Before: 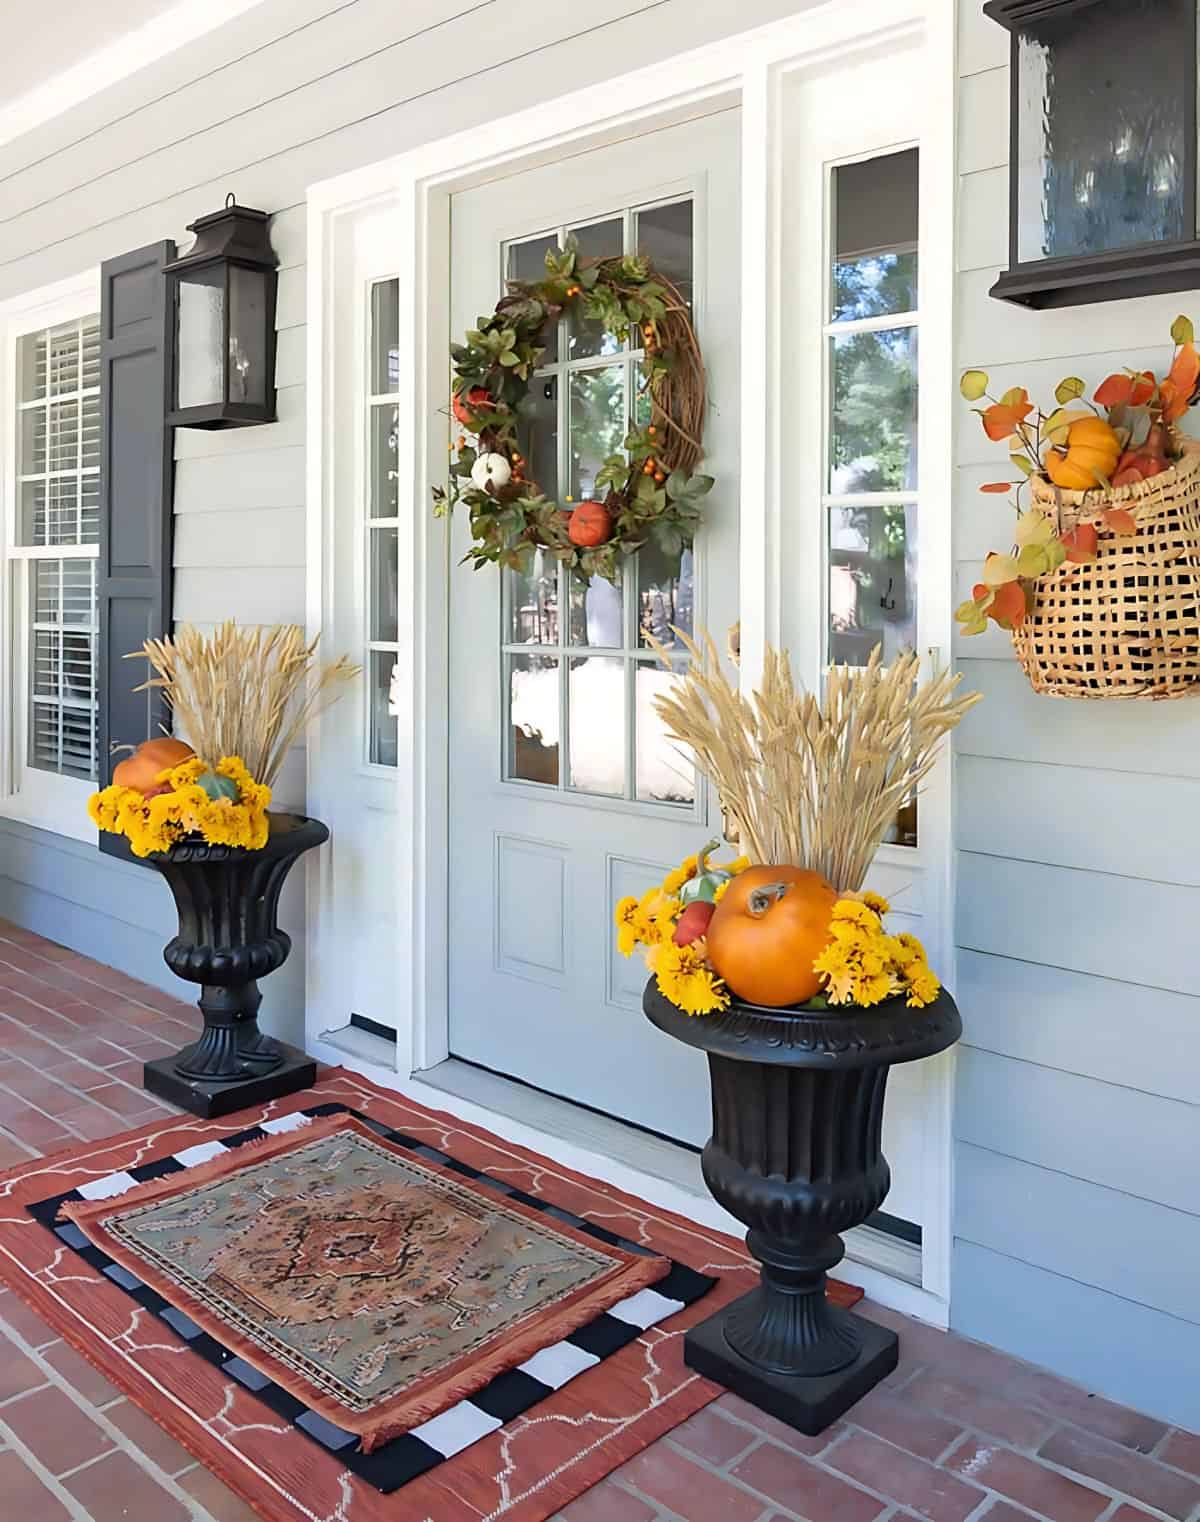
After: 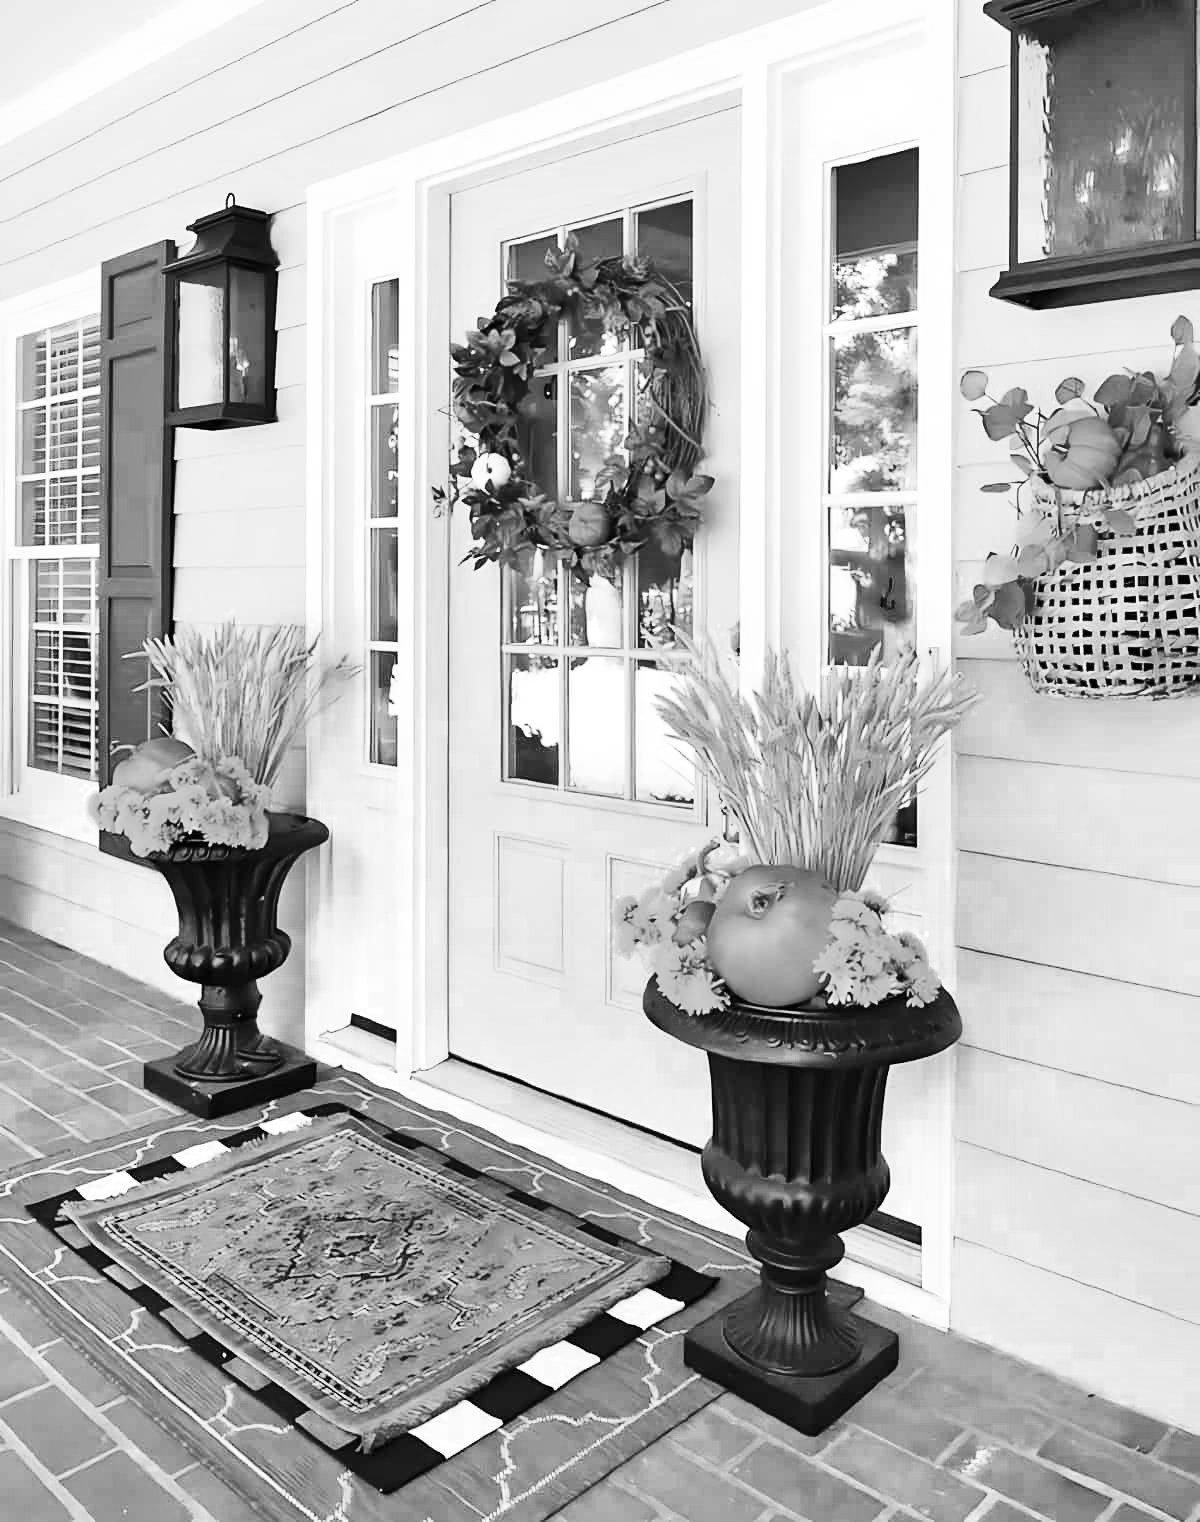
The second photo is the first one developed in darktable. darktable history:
base curve: curves: ch0 [(0, 0) (0.028, 0.03) (0.121, 0.232) (0.46, 0.748) (0.859, 0.968) (1, 1)], preserve colors none
color zones: curves: ch0 [(0, 0.613) (0.01, 0.613) (0.245, 0.448) (0.498, 0.529) (0.642, 0.665) (0.879, 0.777) (0.99, 0.613)]; ch1 [(0, 0) (0.143, 0) (0.286, 0) (0.429, 0) (0.571, 0) (0.714, 0) (0.857, 0)]
shadows and highlights: low approximation 0.01, soften with gaussian
